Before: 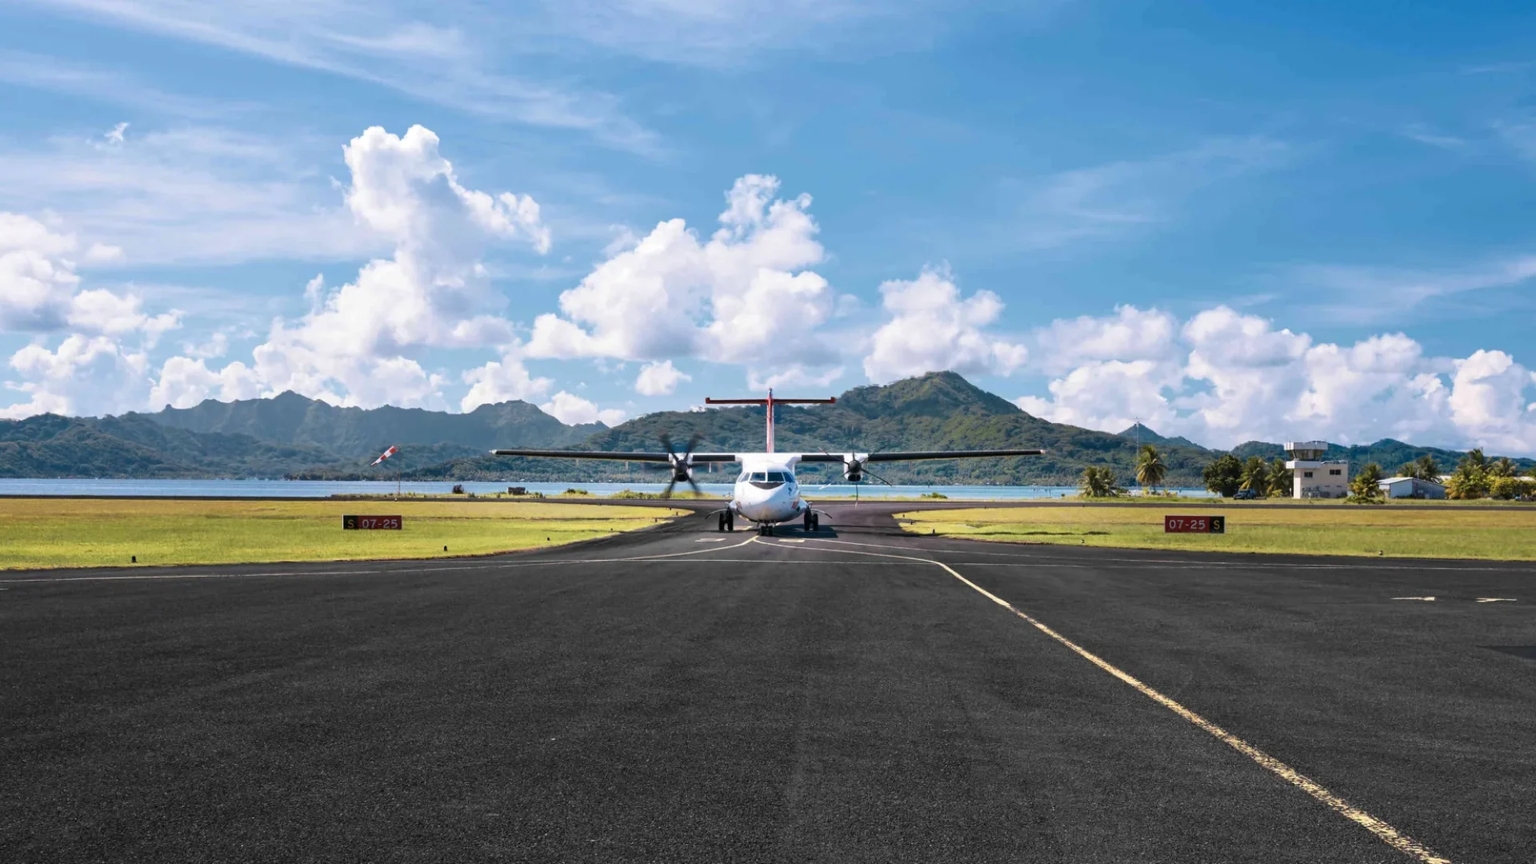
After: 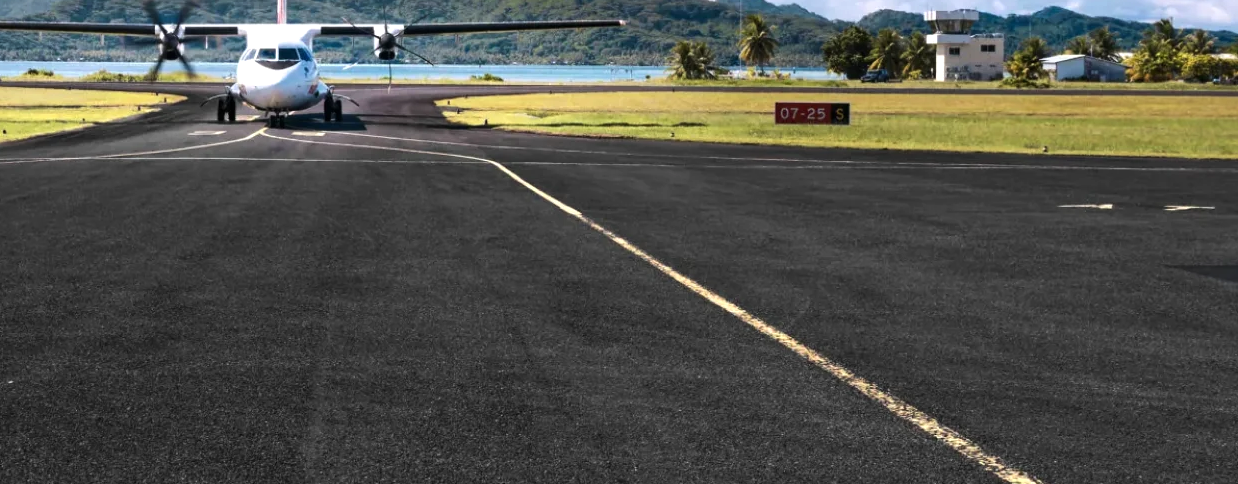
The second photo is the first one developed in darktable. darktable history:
crop and rotate: left 35.509%, top 50.238%, bottom 4.934%
tone equalizer: -8 EV -0.417 EV, -7 EV -0.389 EV, -6 EV -0.333 EV, -5 EV -0.222 EV, -3 EV 0.222 EV, -2 EV 0.333 EV, -1 EV 0.389 EV, +0 EV 0.417 EV, edges refinement/feathering 500, mask exposure compensation -1.57 EV, preserve details no
